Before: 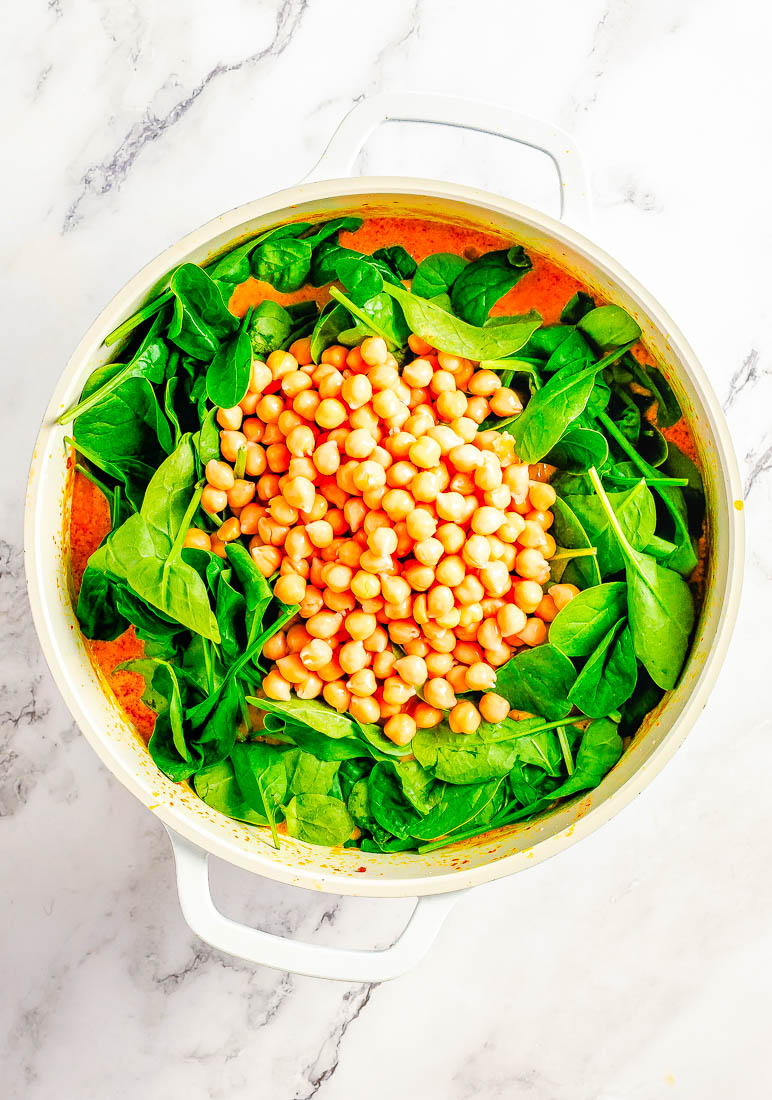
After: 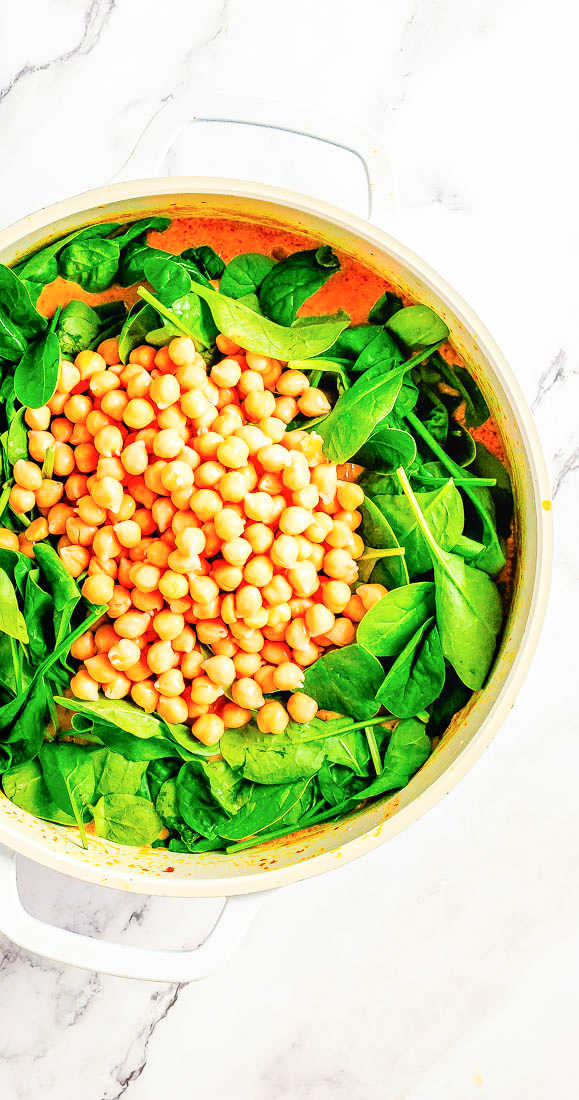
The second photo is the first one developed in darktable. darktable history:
crop and rotate: left 24.978%
contrast brightness saturation: contrast 0.154, brightness 0.046
